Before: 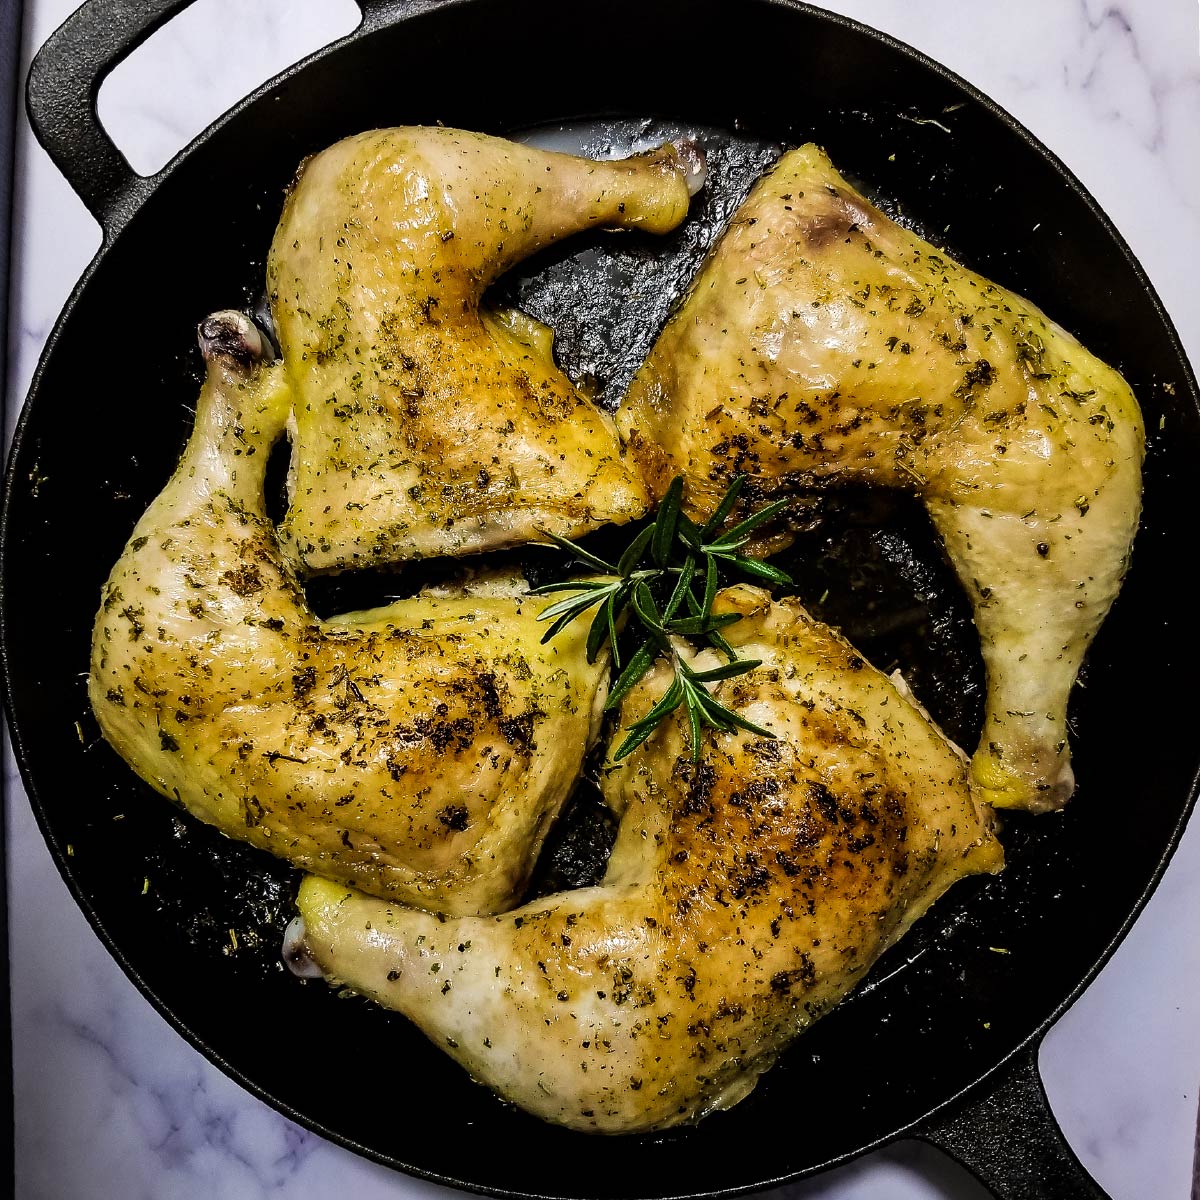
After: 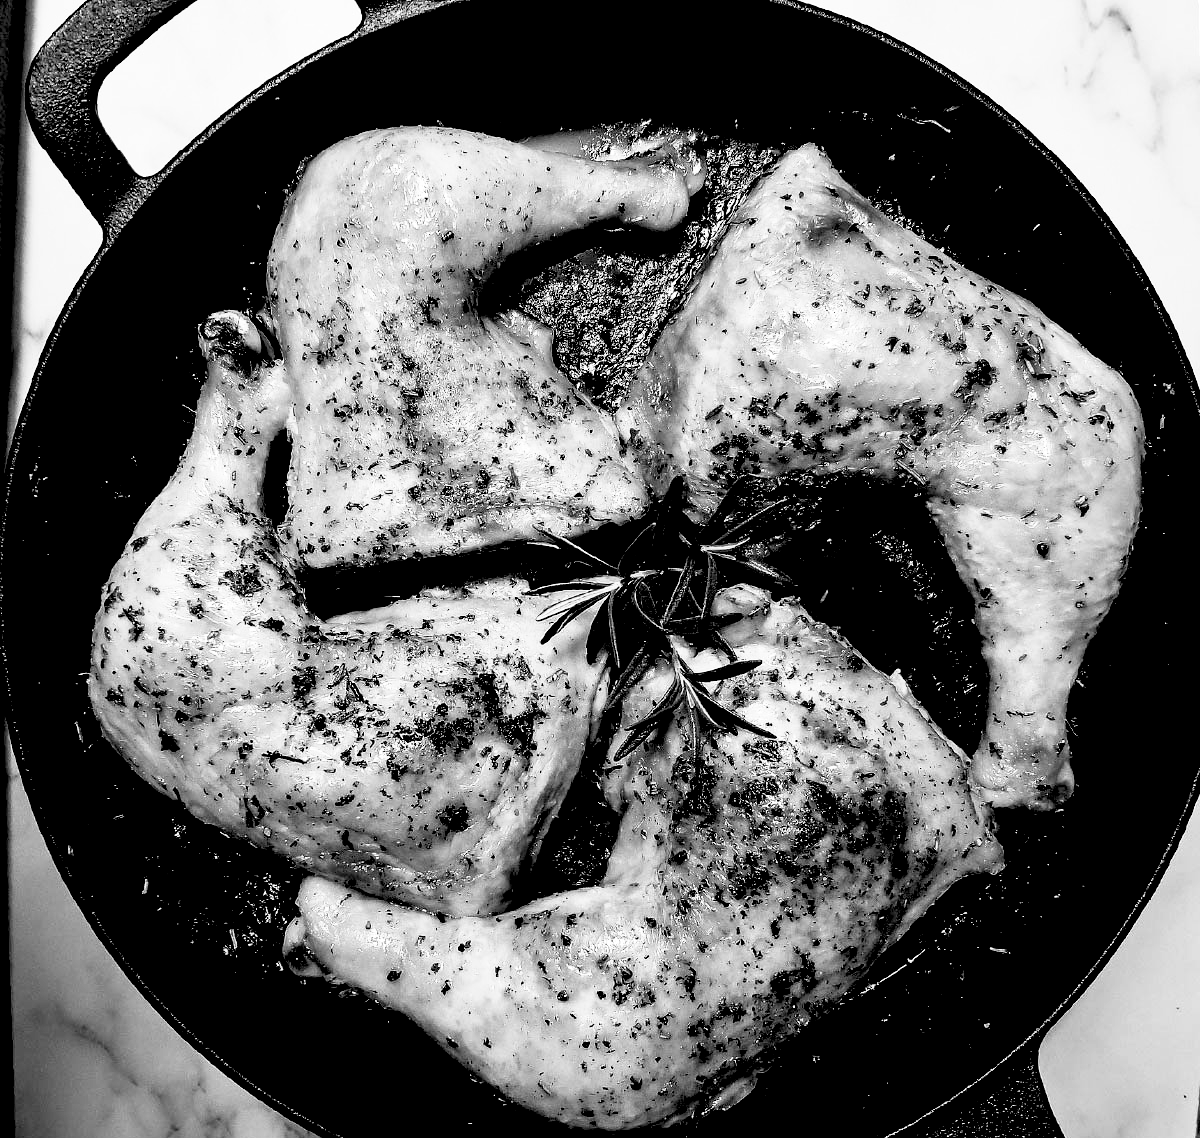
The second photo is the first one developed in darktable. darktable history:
base curve: curves: ch0 [(0, 0) (0.557, 0.834) (1, 1)]
contrast brightness saturation: saturation -1
rgb levels: levels [[0.034, 0.472, 0.904], [0, 0.5, 1], [0, 0.5, 1]]
crop and rotate: top 0%, bottom 5.097%
color balance rgb: perceptual saturation grading › global saturation 10%, global vibrance 10%
